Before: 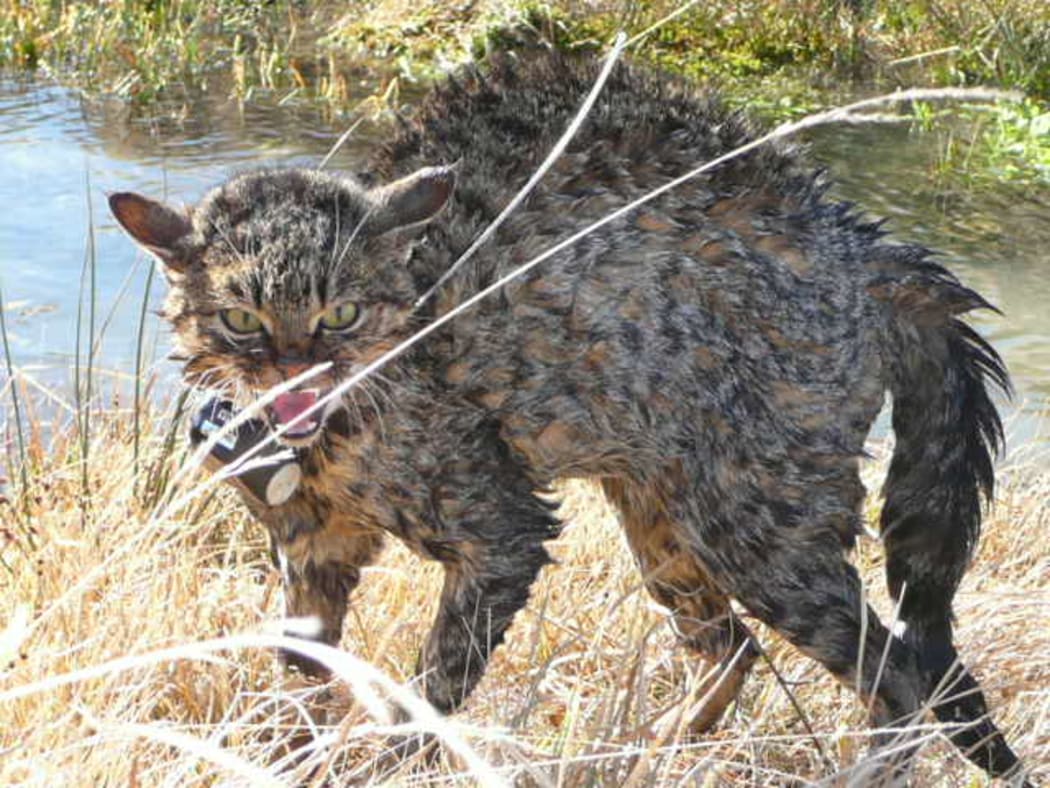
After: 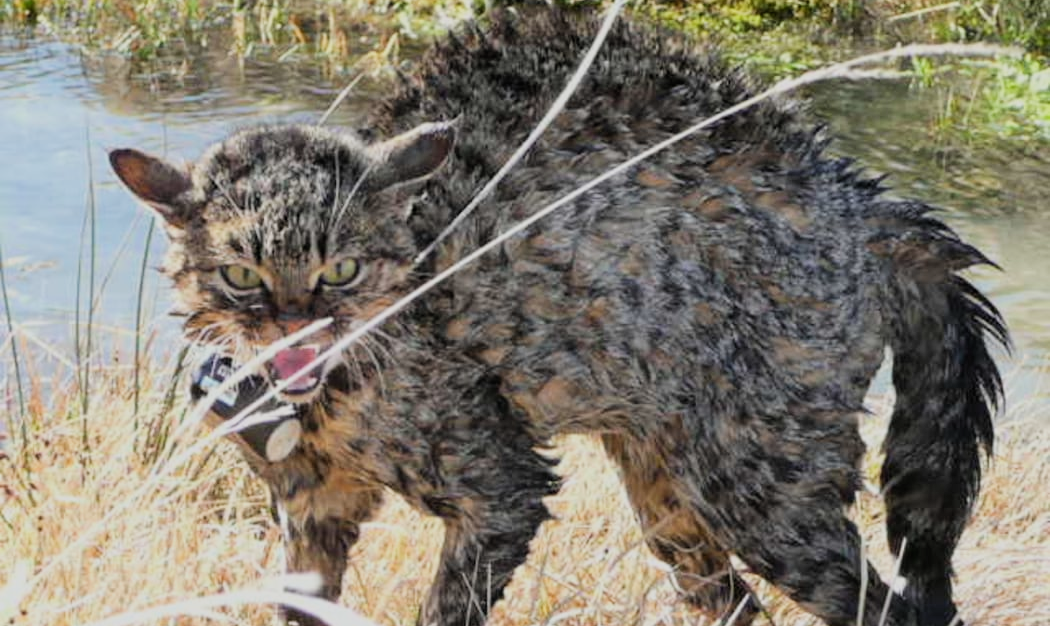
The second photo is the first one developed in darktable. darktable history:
crop and rotate: top 5.668%, bottom 14.828%
filmic rgb: middle gray luminance 28.95%, black relative exposure -10.31 EV, white relative exposure 5.51 EV, threshold 3.02 EV, target black luminance 0%, hardness 3.93, latitude 2.15%, contrast 1.128, highlights saturation mix 5.72%, shadows ↔ highlights balance 14.85%, enable highlight reconstruction true
